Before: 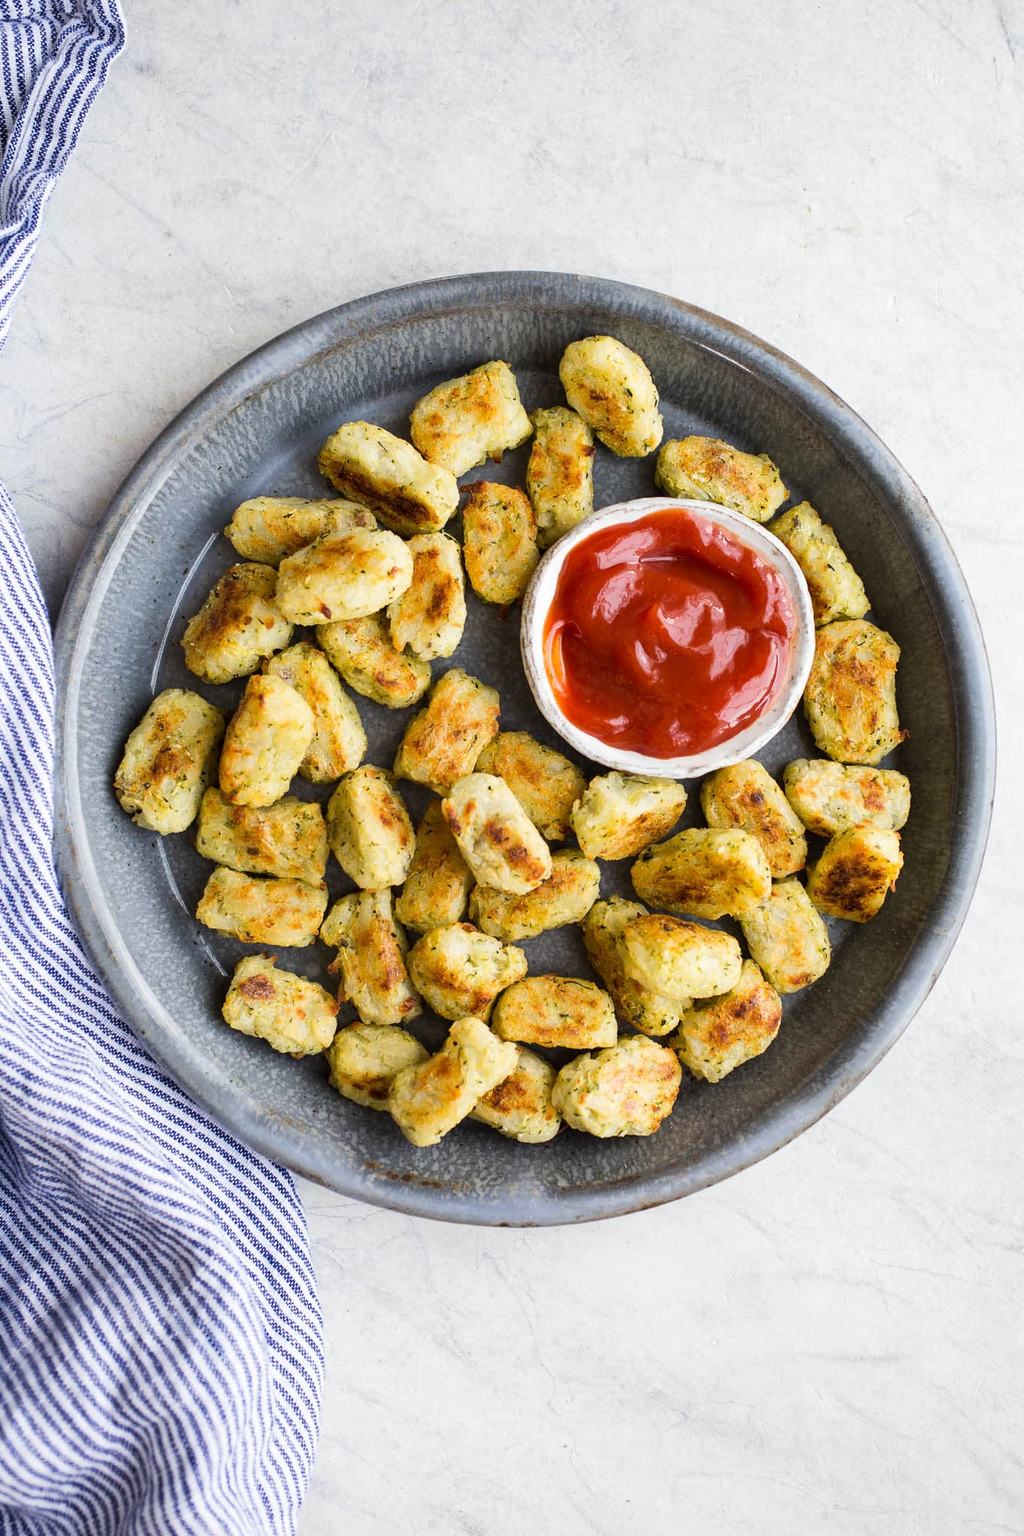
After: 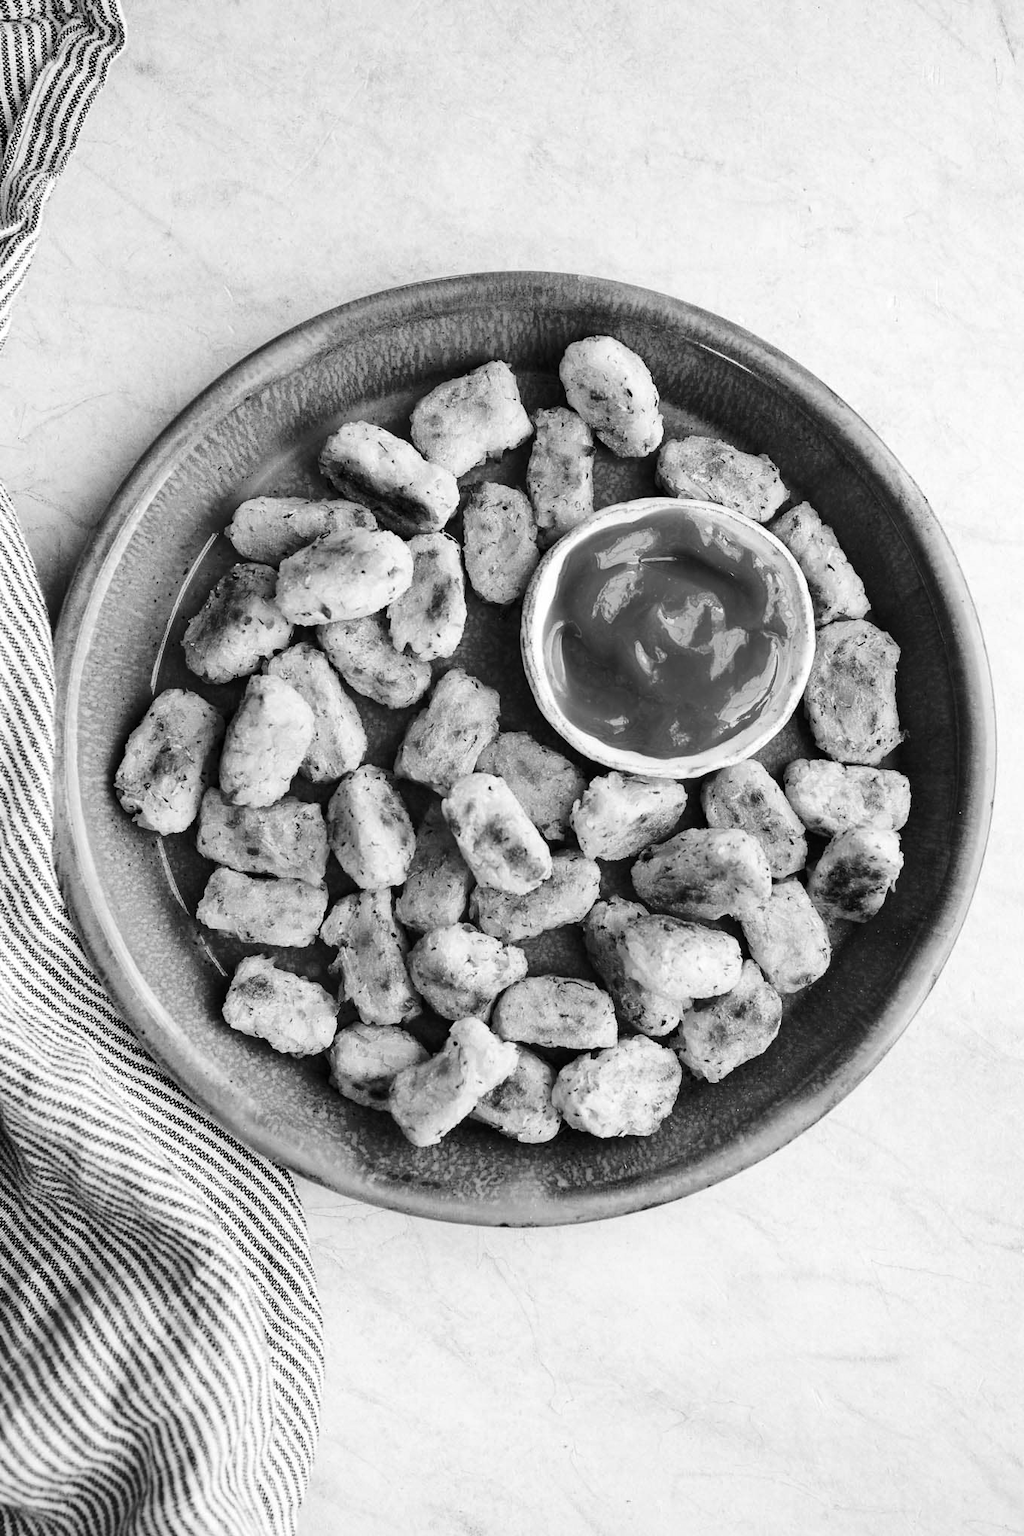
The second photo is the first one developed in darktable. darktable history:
white balance: red 1.042, blue 1.17
base curve: curves: ch0 [(0, 0) (0.073, 0.04) (0.157, 0.139) (0.492, 0.492) (0.758, 0.758) (1, 1)], preserve colors none
monochrome: a 2.21, b -1.33, size 2.2
